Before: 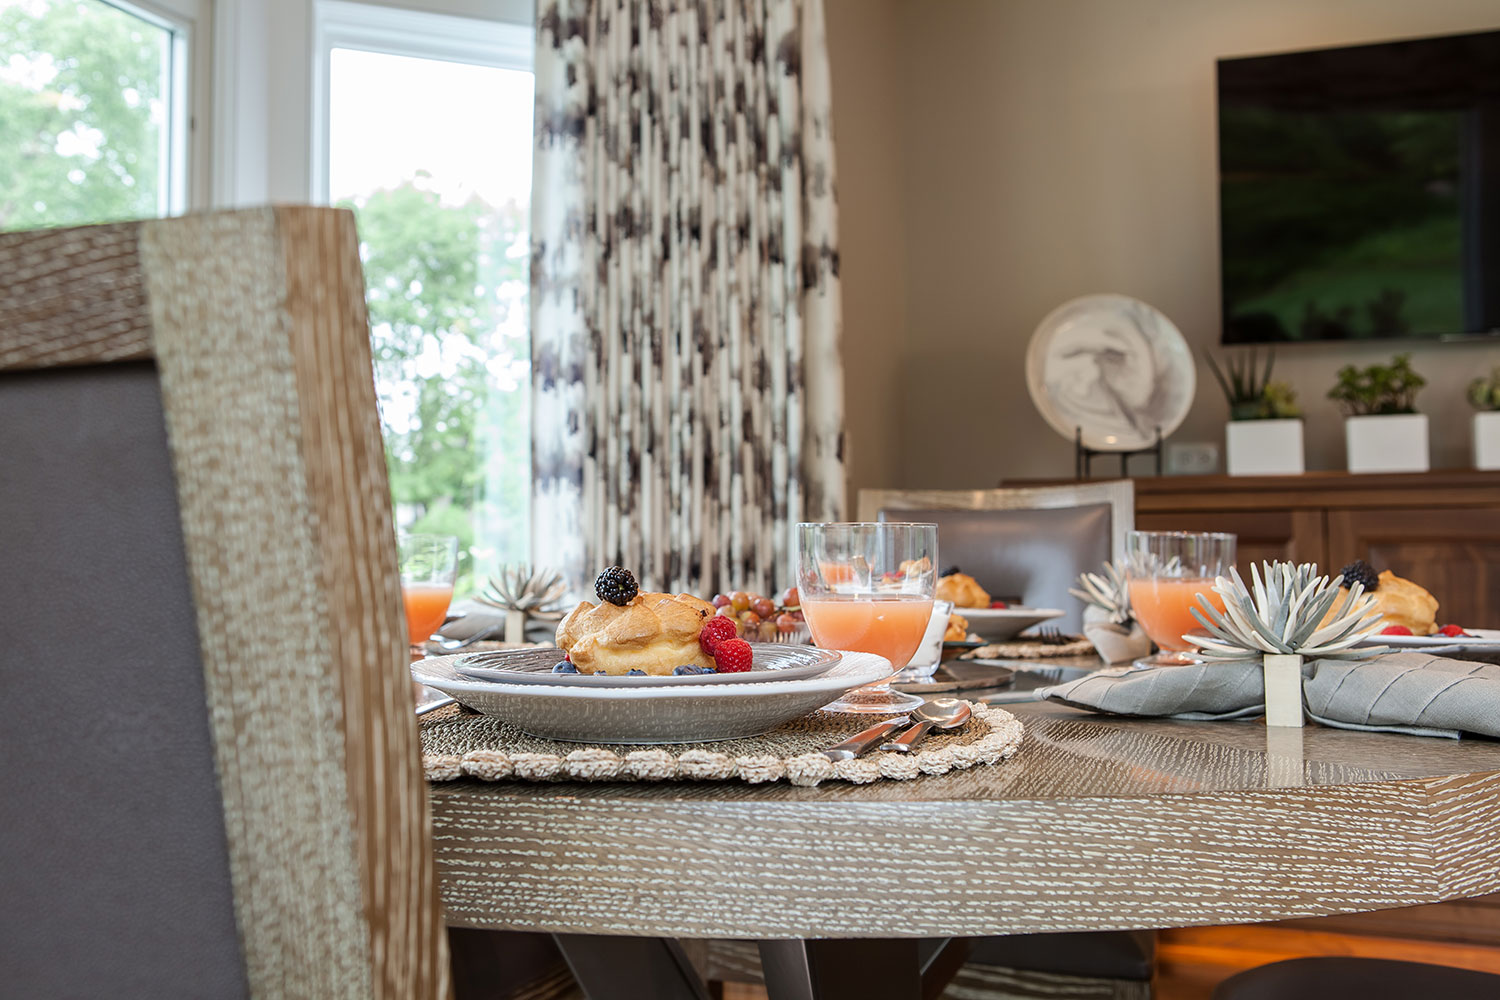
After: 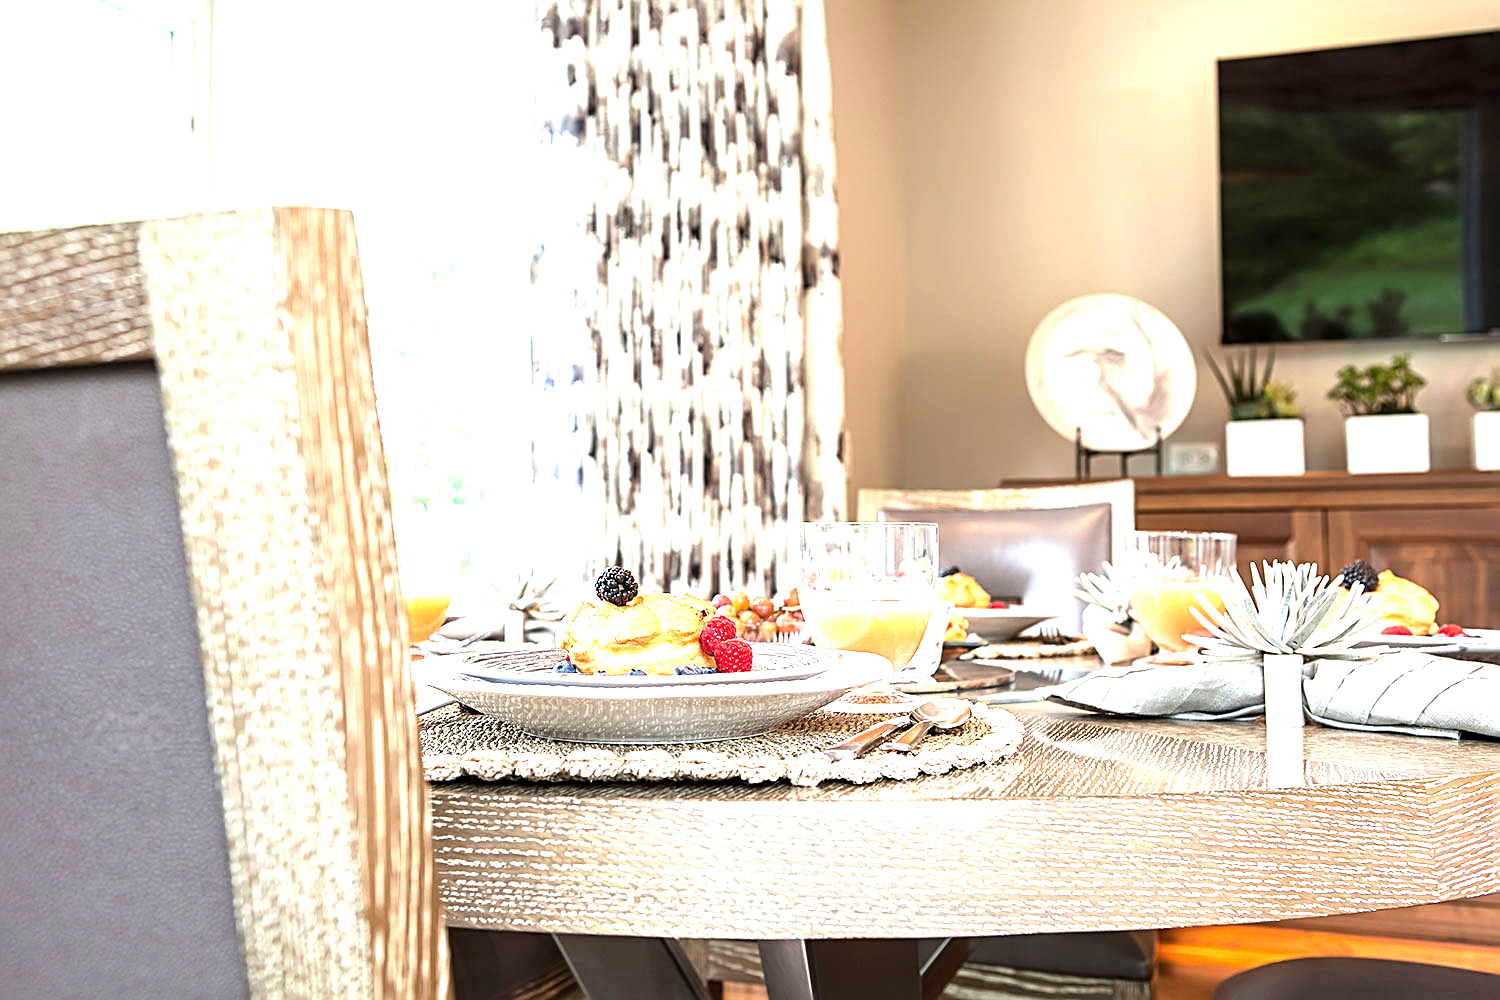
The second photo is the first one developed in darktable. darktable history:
exposure: exposure 1.483 EV, compensate highlight preservation false
sharpen: radius 2.753
tone equalizer: -8 EV -0.437 EV, -7 EV -0.395 EV, -6 EV -0.363 EV, -5 EV -0.211 EV, -3 EV 0.248 EV, -2 EV 0.343 EV, -1 EV 0.411 EV, +0 EV 0.395 EV
